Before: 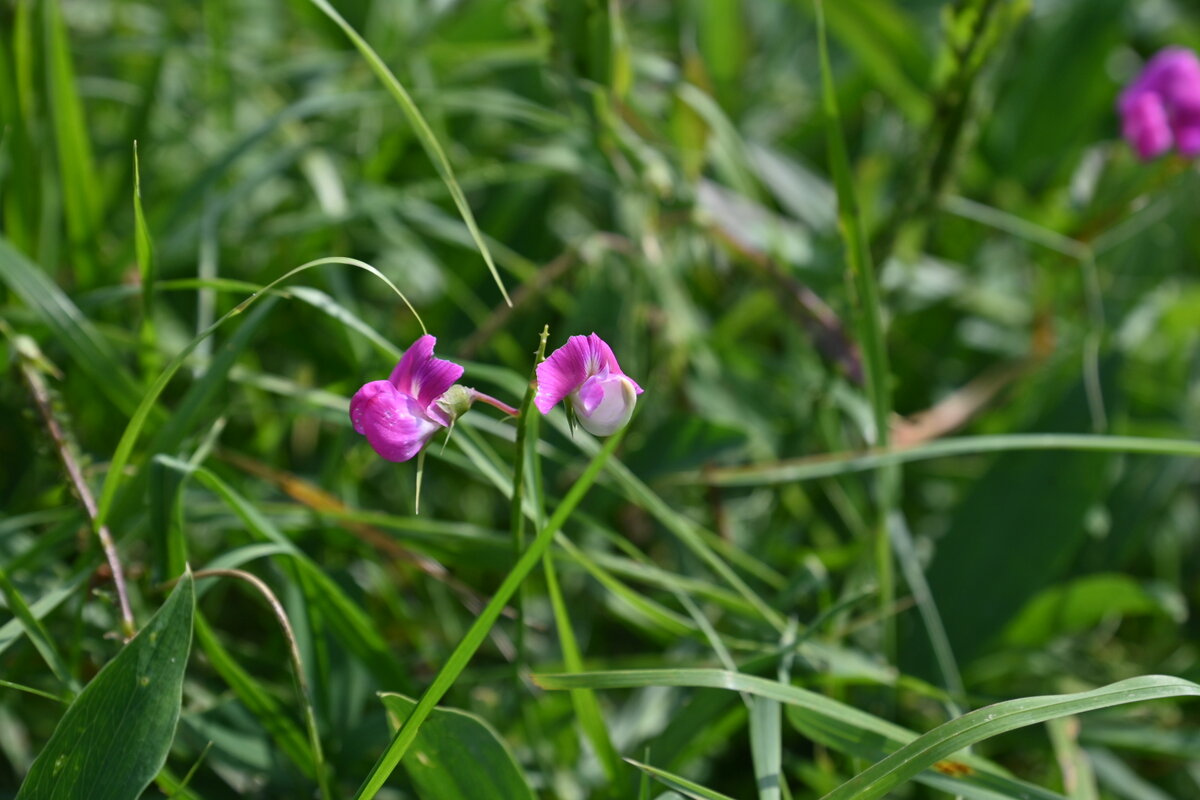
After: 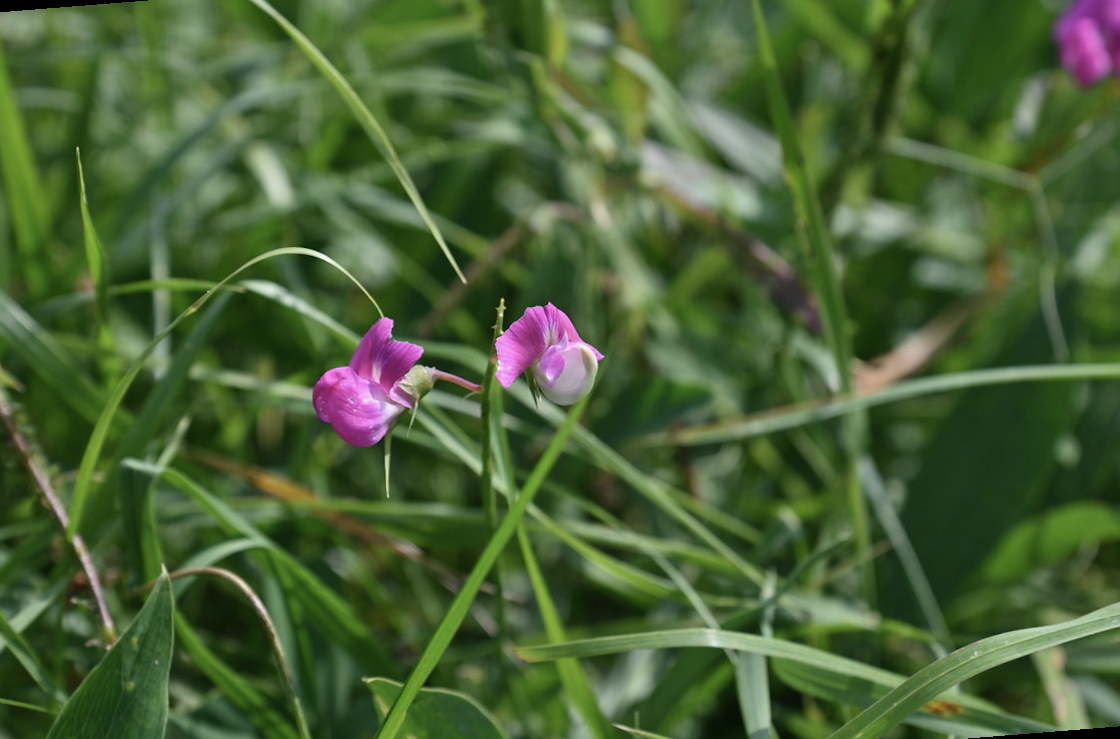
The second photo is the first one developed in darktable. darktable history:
contrast brightness saturation: saturation -0.17
rotate and perspective: rotation -4.57°, crop left 0.054, crop right 0.944, crop top 0.087, crop bottom 0.914
